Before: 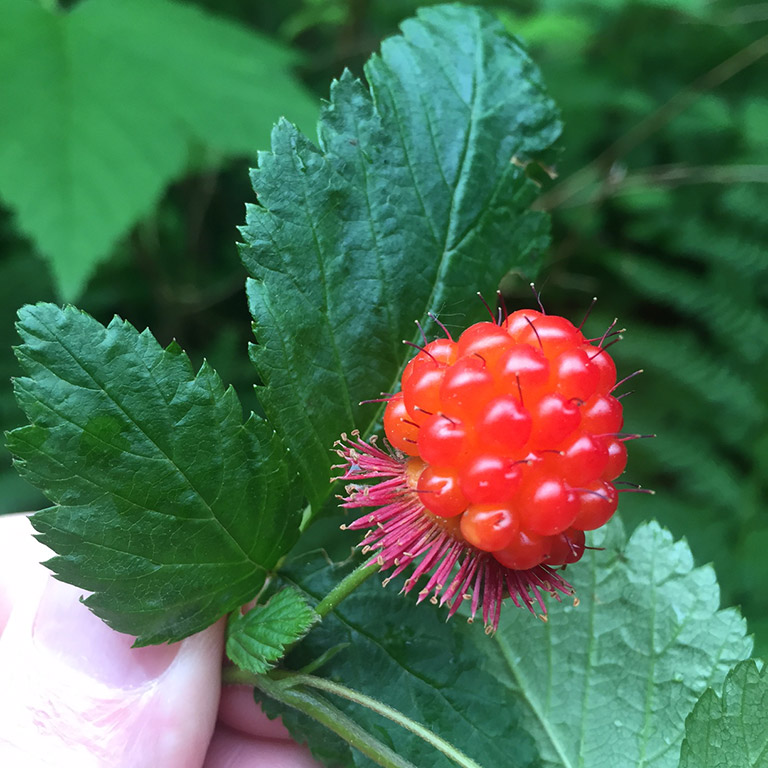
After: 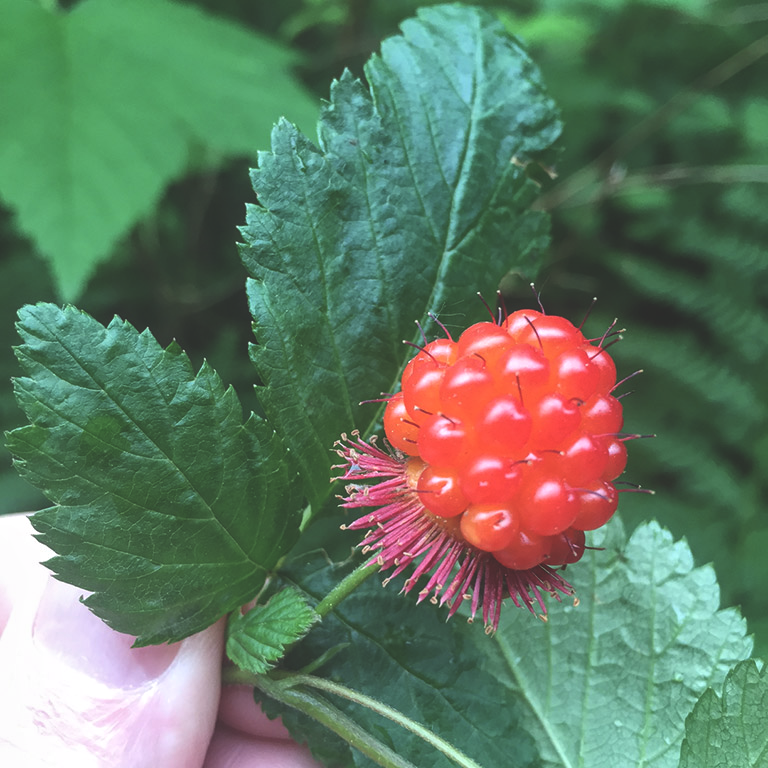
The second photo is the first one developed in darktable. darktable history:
local contrast: on, module defaults
contrast brightness saturation: saturation -0.05
exposure: black level correction -0.03, compensate highlight preservation false
